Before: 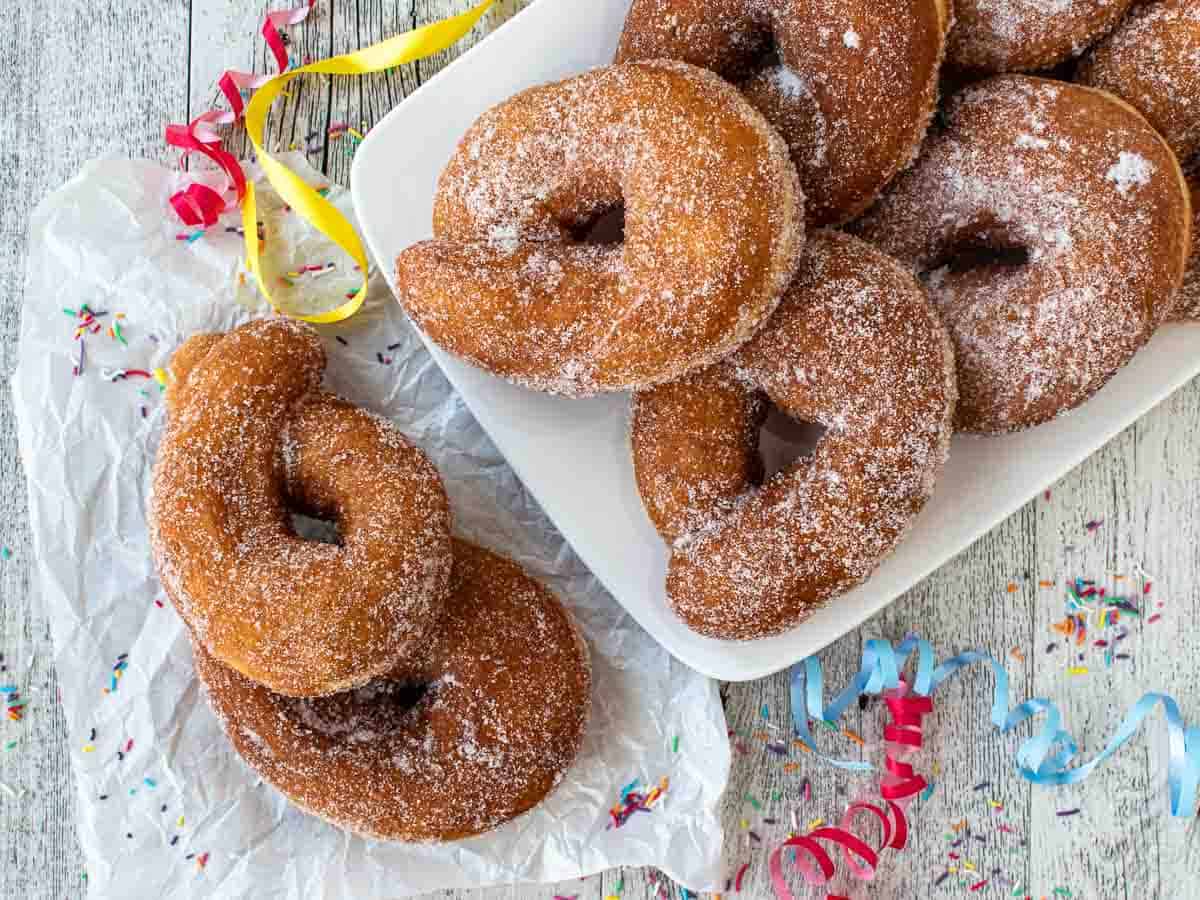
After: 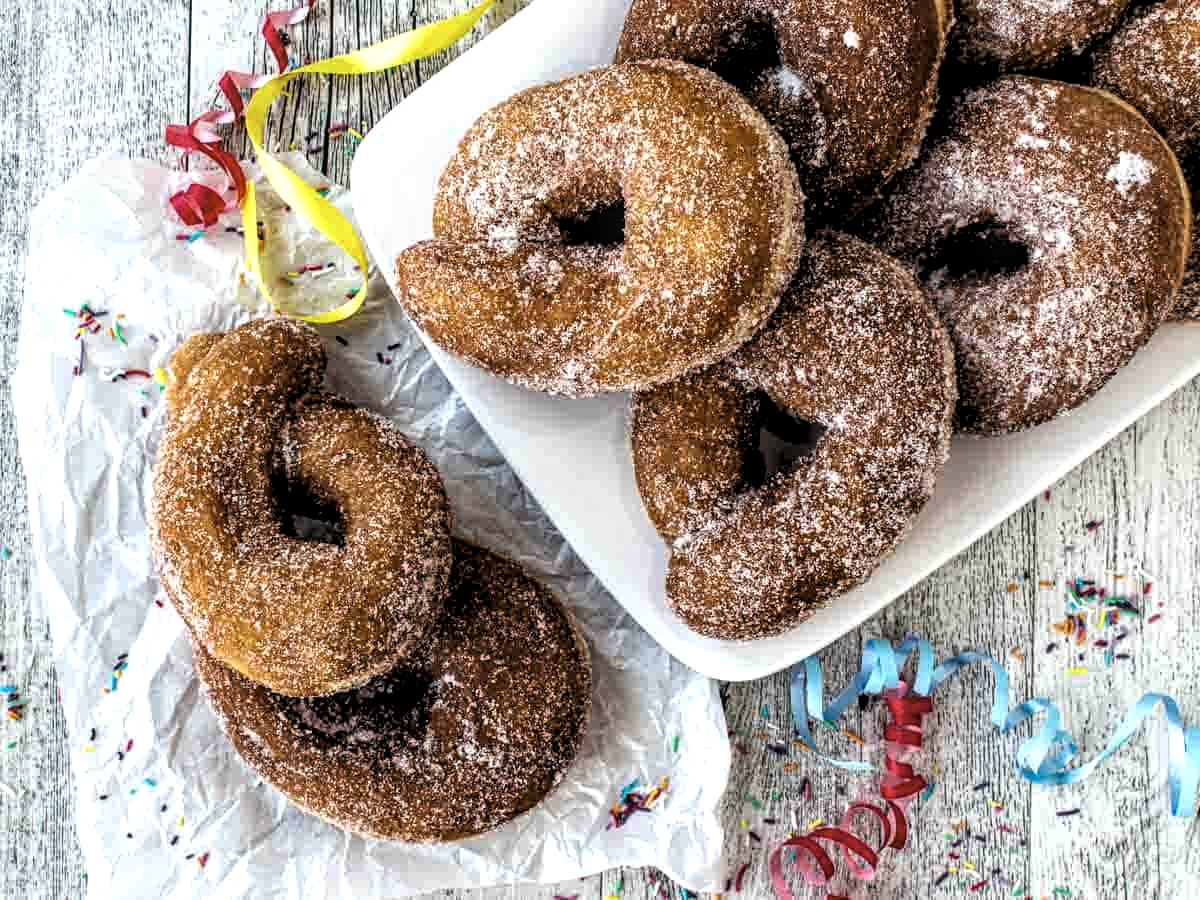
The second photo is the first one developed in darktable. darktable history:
color zones: curves: ch1 [(0.113, 0.438) (0.75, 0.5)]; ch2 [(0.12, 0.526) (0.75, 0.5)]
local contrast: on, module defaults
levels: levels [0.182, 0.542, 0.902]
